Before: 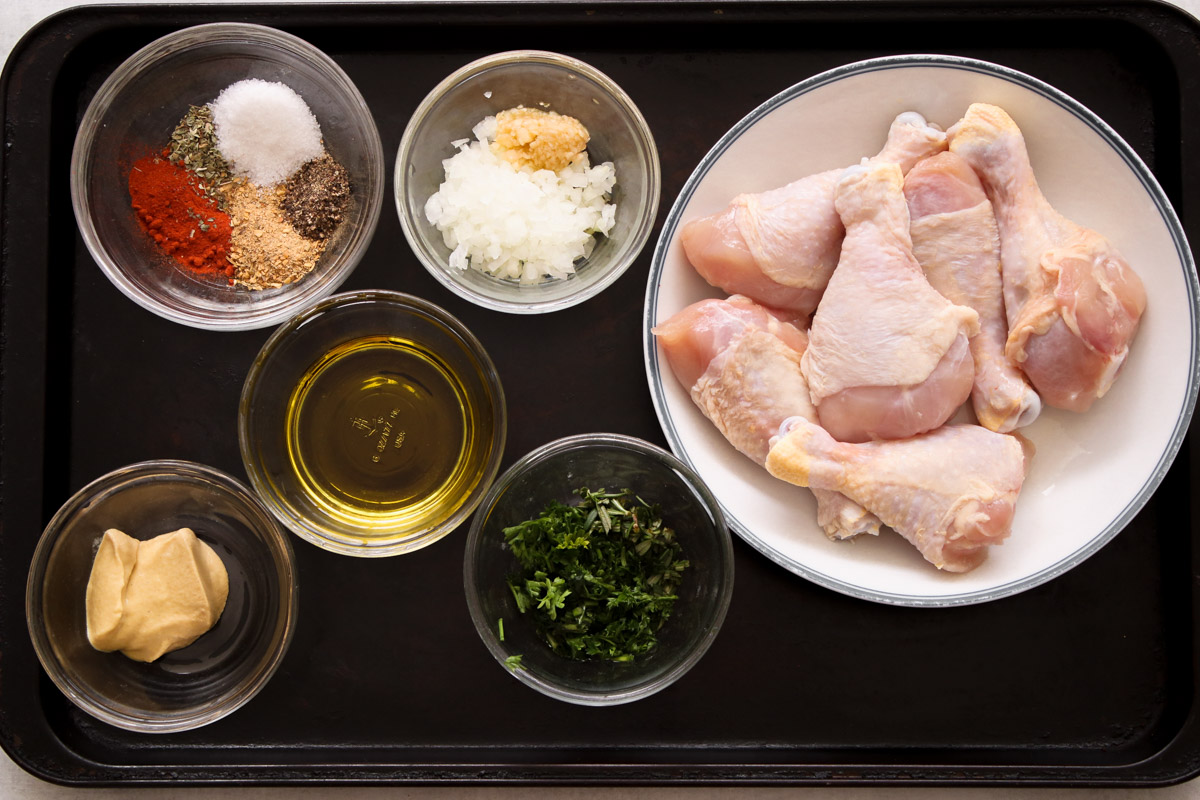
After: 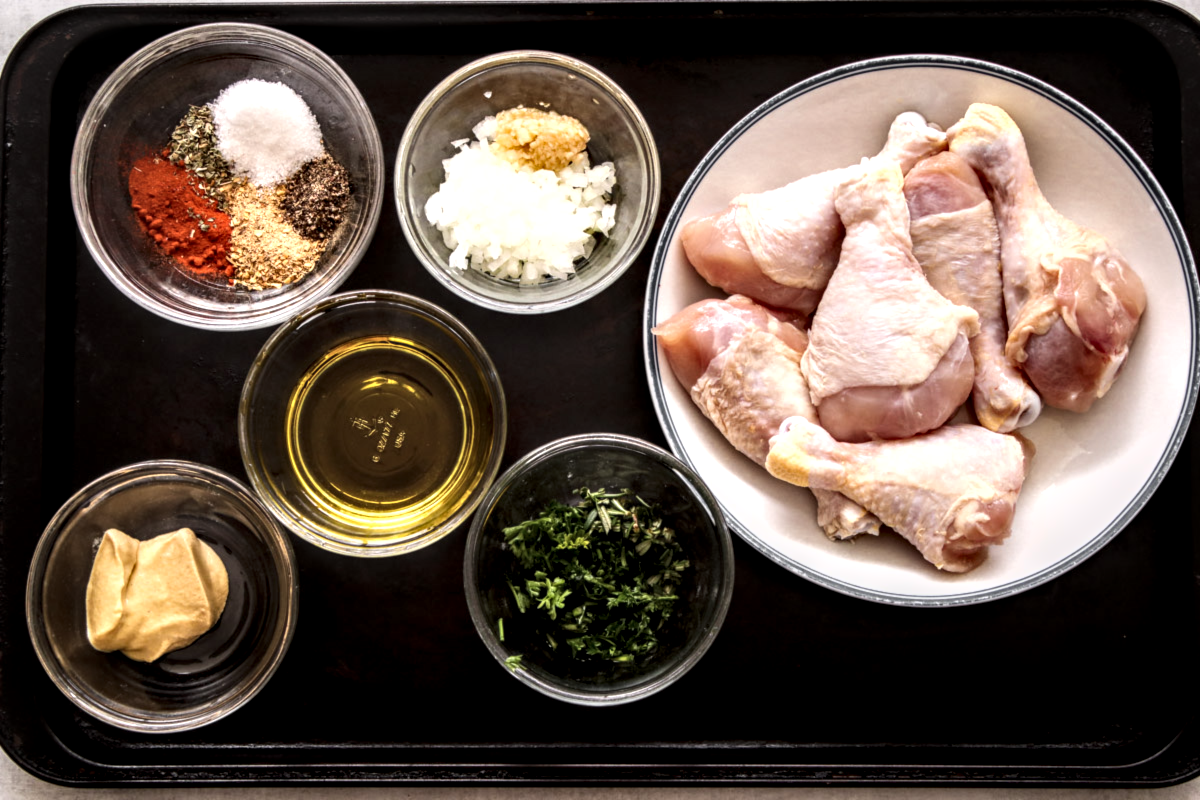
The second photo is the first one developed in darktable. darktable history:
local contrast: highlights 19%, detail 186%
tone equalizer: -8 EV -0.417 EV, -7 EV -0.389 EV, -6 EV -0.333 EV, -5 EV -0.222 EV, -3 EV 0.222 EV, -2 EV 0.333 EV, -1 EV 0.389 EV, +0 EV 0.417 EV, edges refinement/feathering 500, mask exposure compensation -1.57 EV, preserve details no
lowpass: radius 0.5, unbound 0
